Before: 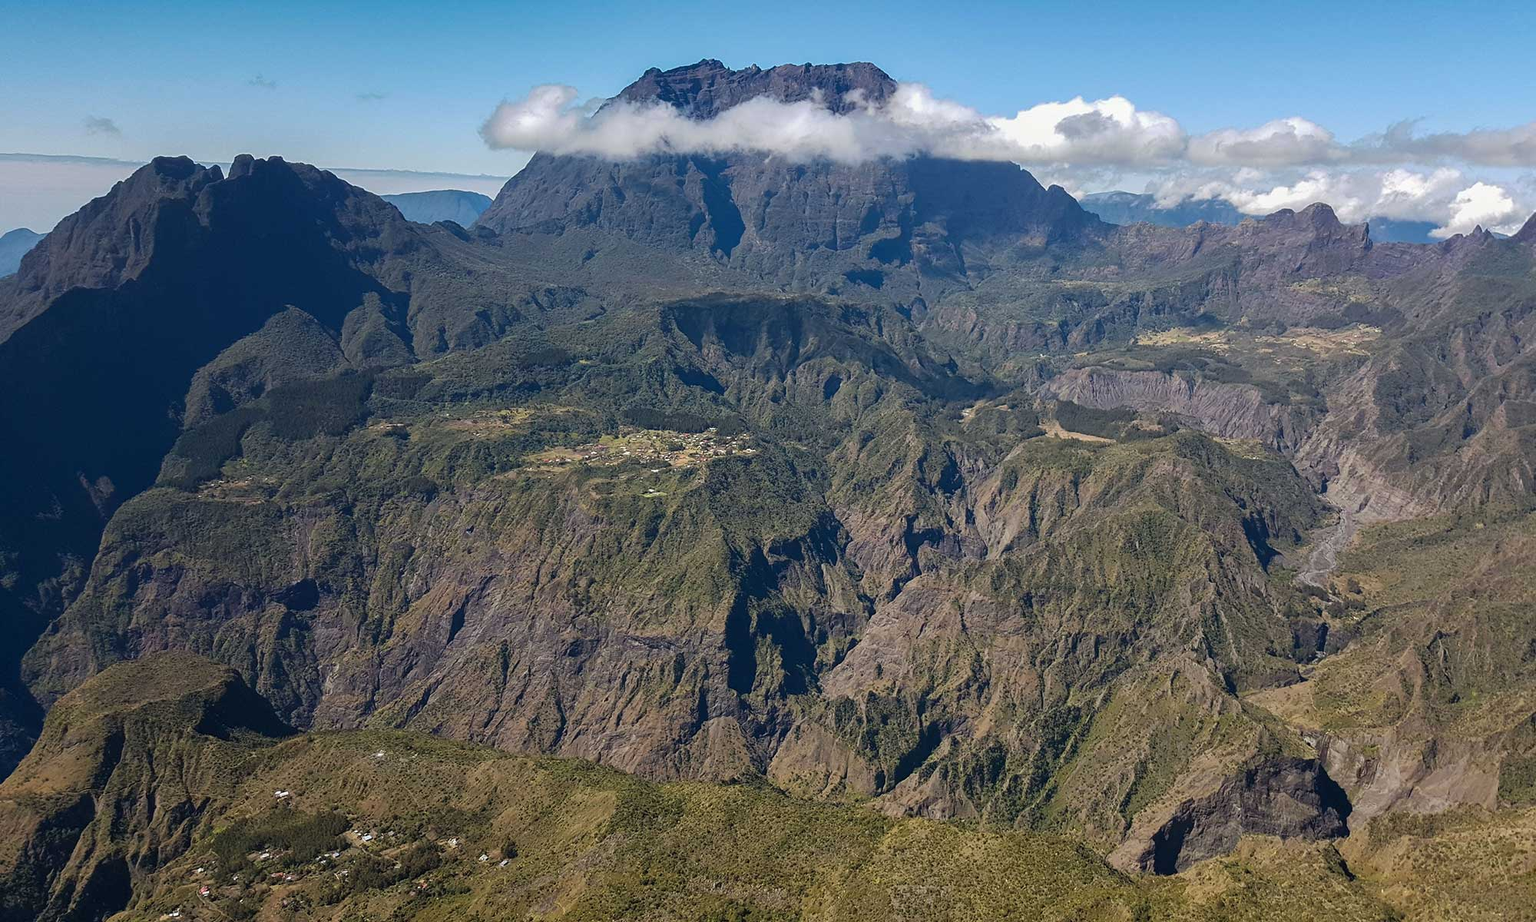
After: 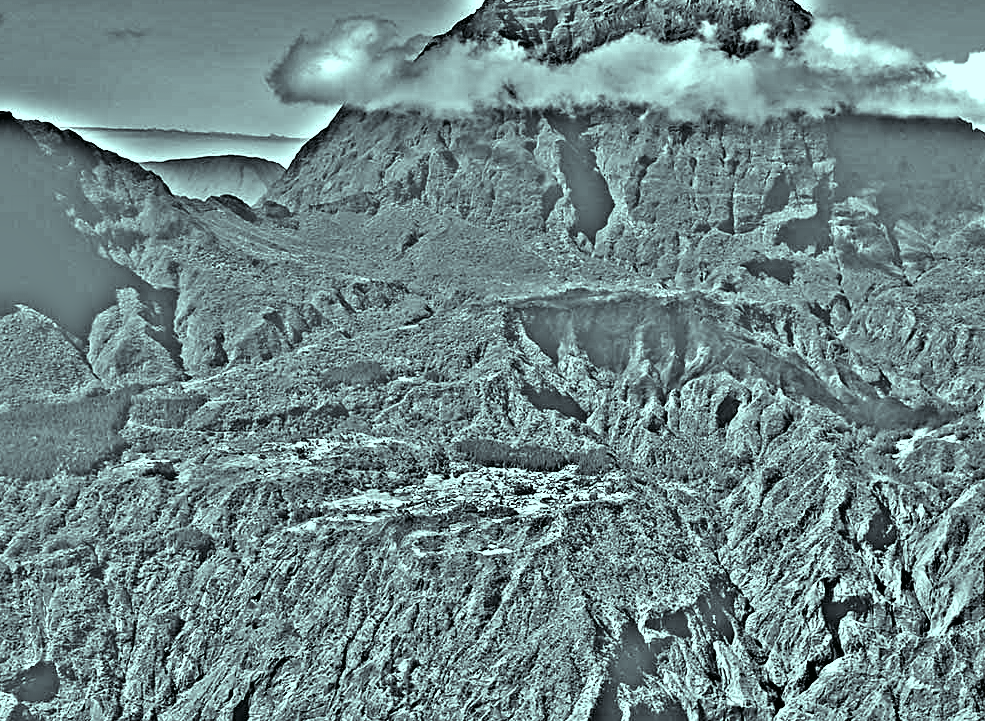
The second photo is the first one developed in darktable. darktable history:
exposure: exposure 1.137 EV, compensate highlight preservation false
highpass: on, module defaults
color balance: mode lift, gamma, gain (sRGB), lift [0.997, 0.979, 1.021, 1.011], gamma [1, 1.084, 0.916, 0.998], gain [1, 0.87, 1.13, 1.101], contrast 4.55%, contrast fulcrum 38.24%, output saturation 104.09%
tone equalizer: -8 EV 0.06 EV, smoothing diameter 25%, edges refinement/feathering 10, preserve details guided filter
crop: left 17.835%, top 7.675%, right 32.881%, bottom 32.213%
